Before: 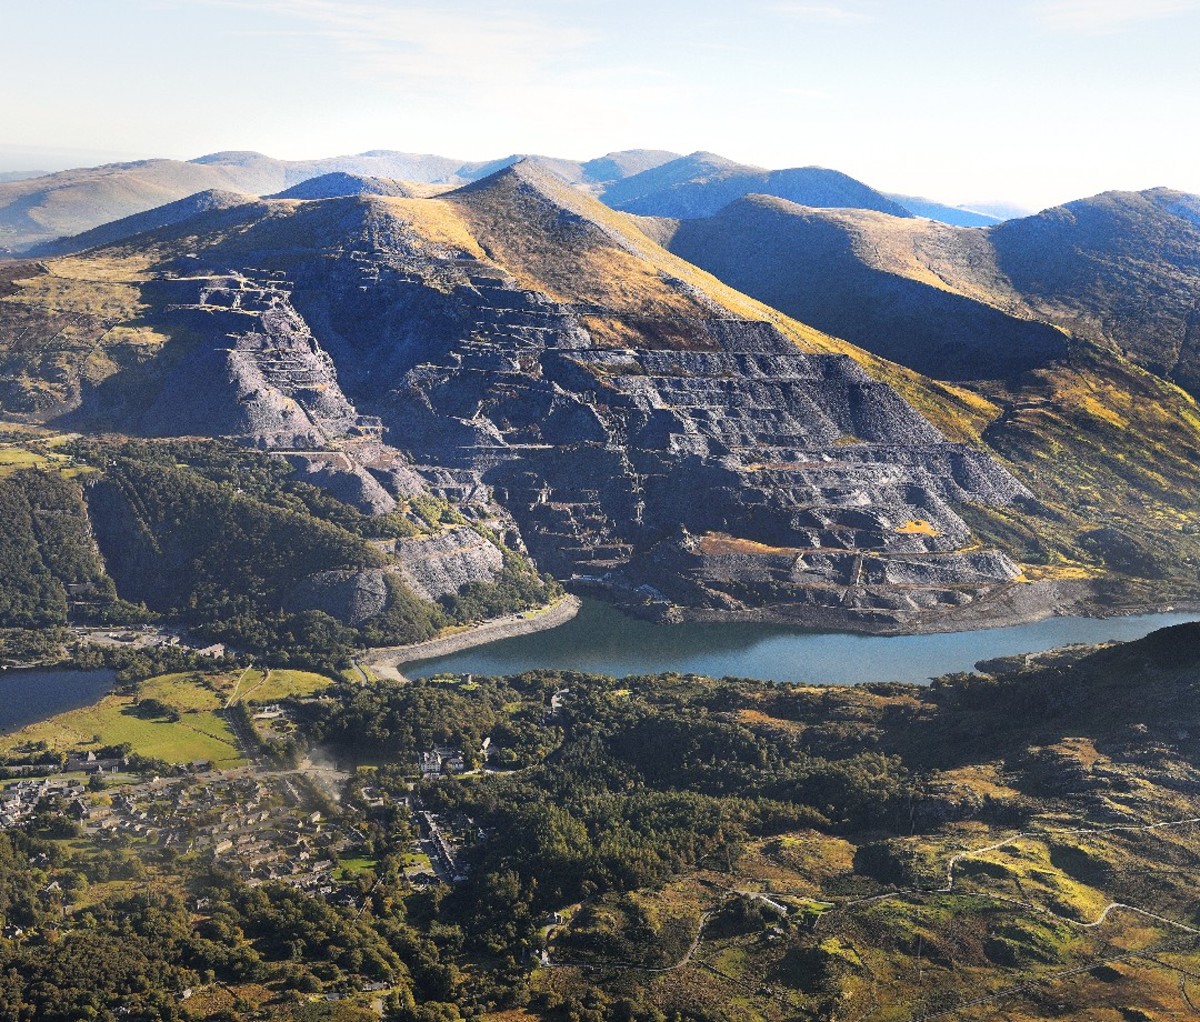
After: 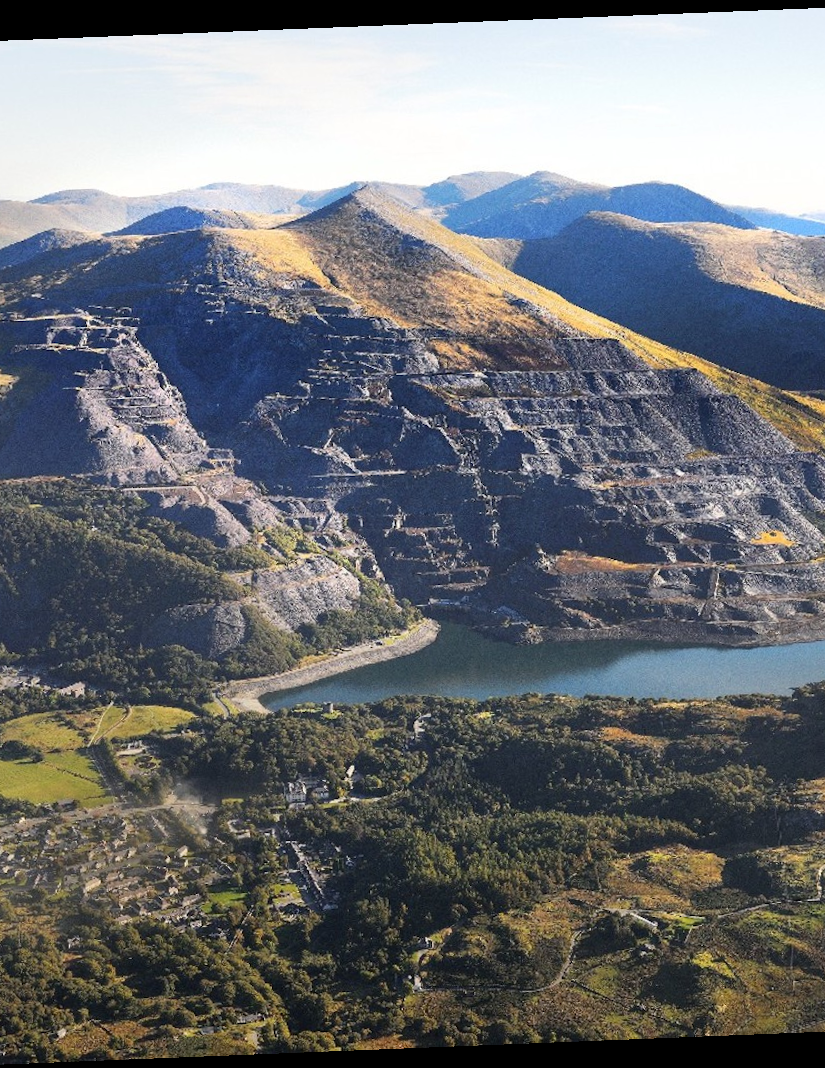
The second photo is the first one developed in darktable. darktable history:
crop and rotate: left 13.342%, right 19.991%
rotate and perspective: rotation -2.29°, automatic cropping off
